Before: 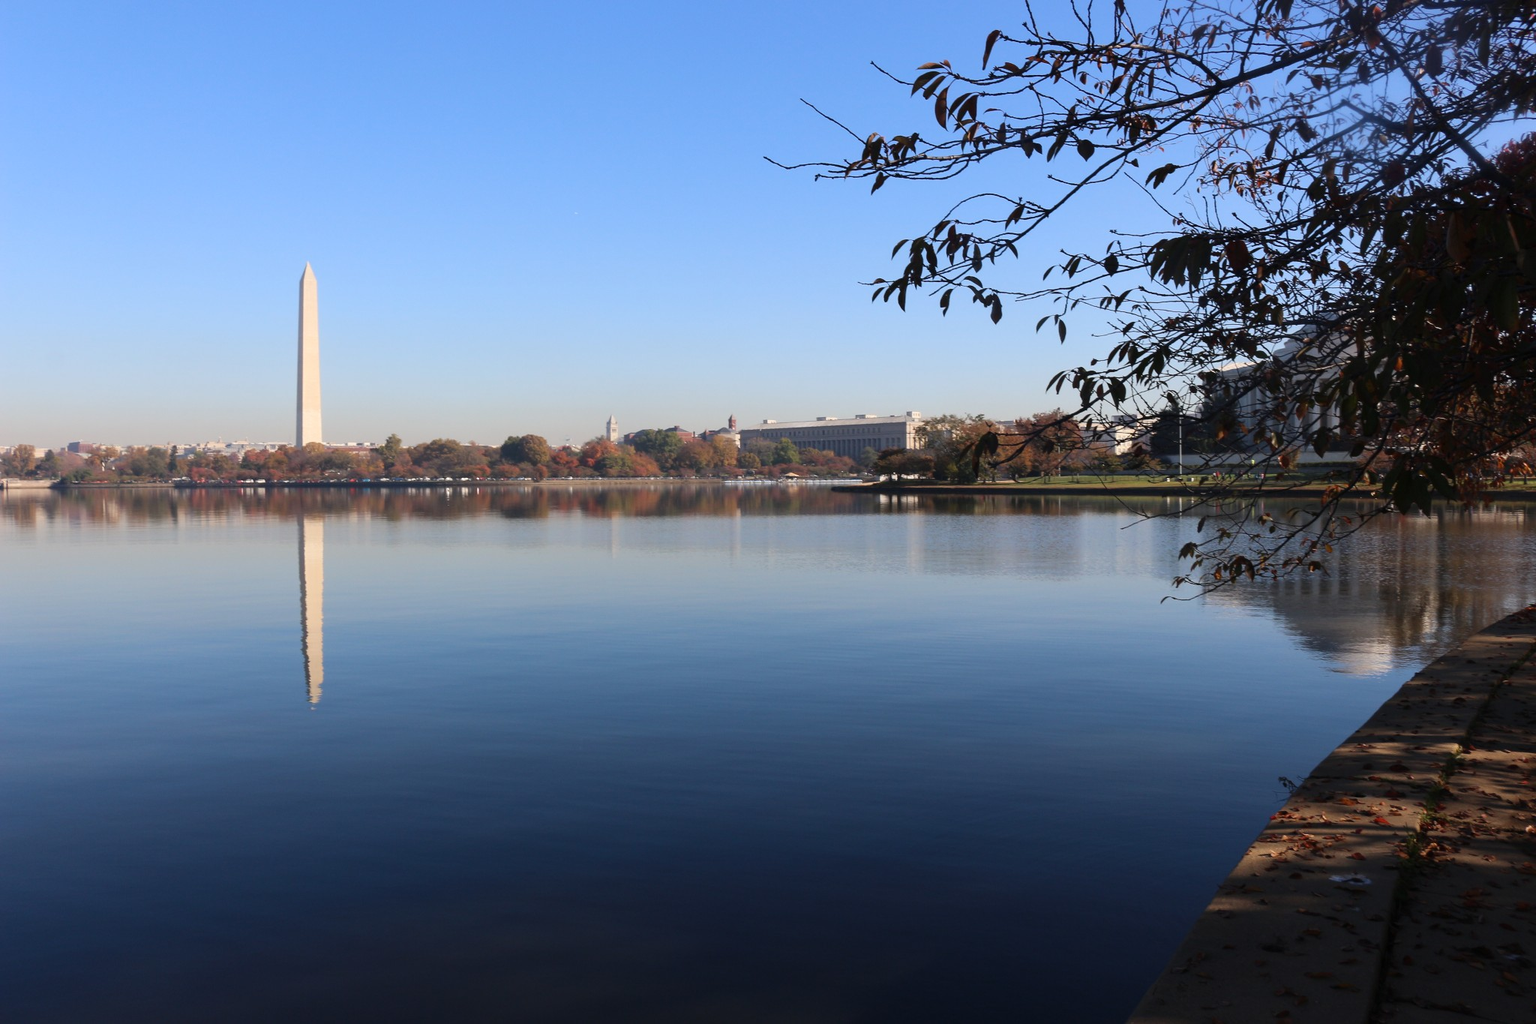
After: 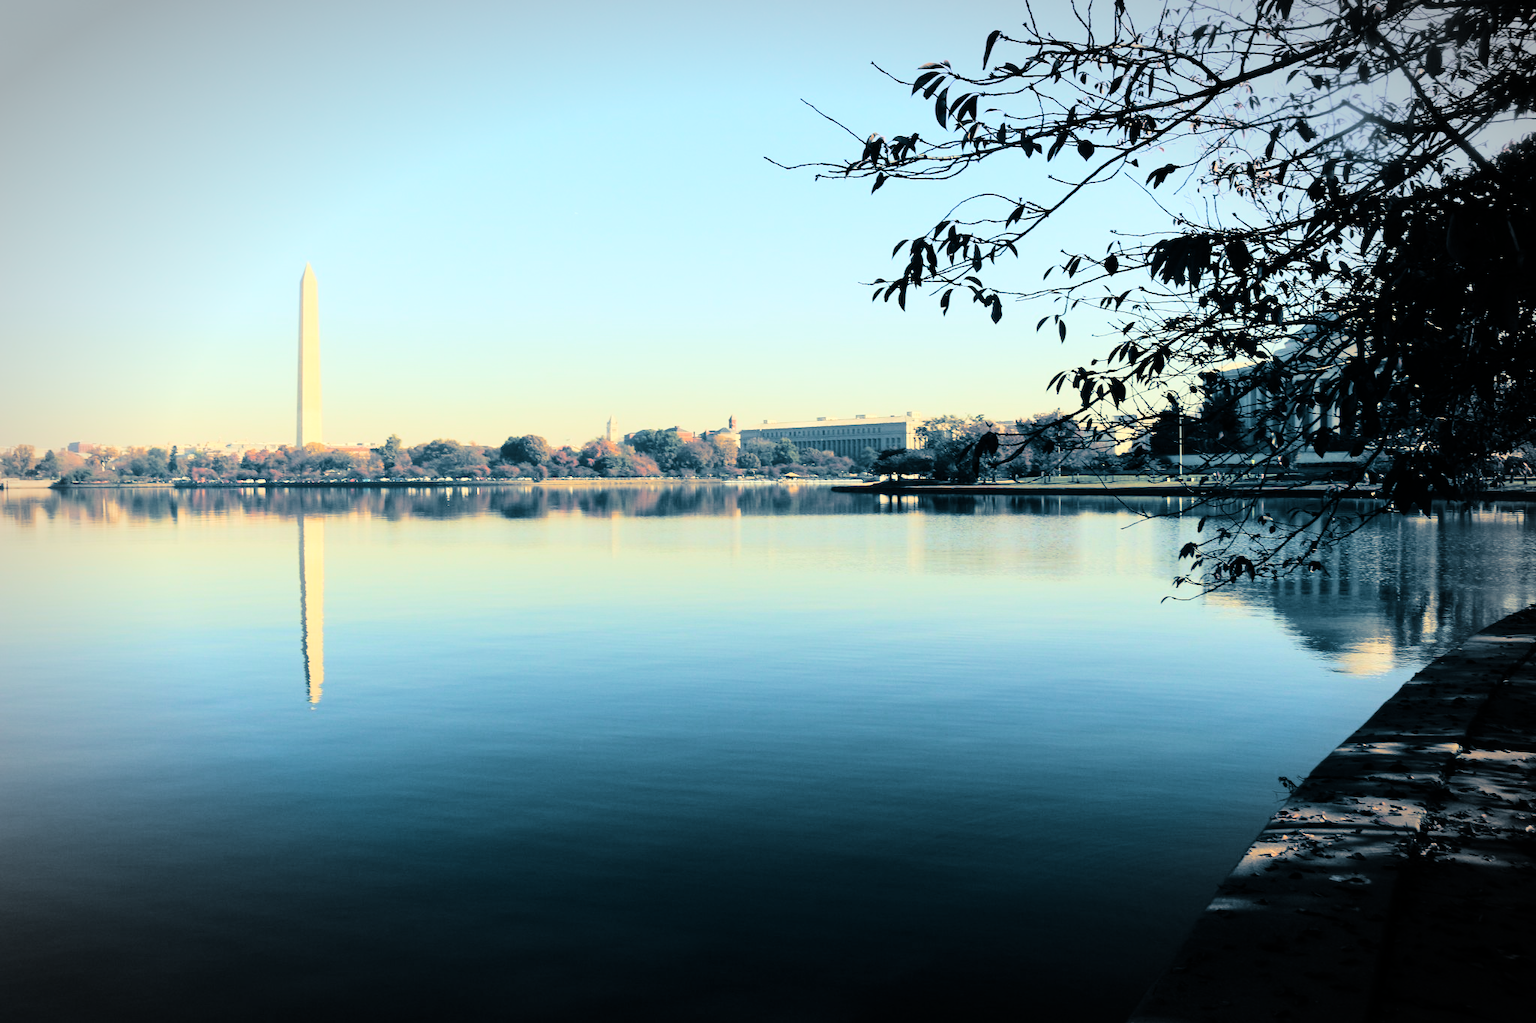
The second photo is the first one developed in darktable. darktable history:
tone curve: curves: ch0 [(0, 0) (0.004, 0) (0.133, 0.071) (0.325, 0.456) (0.832, 0.957) (1, 1)], color space Lab, linked channels, preserve colors none
channel mixer: red [0, 0, 0, 1, 0, 0, 0], green [0 ×4, 1, 0, 0], blue [0, 0, 0, 0.1, 0.1, 0.8, 0]
velvia: on, module defaults
split-toning: shadows › hue 212.4°, balance -70
vignetting: fall-off start 79.43%, saturation -0.649, width/height ratio 1.327, unbound false
